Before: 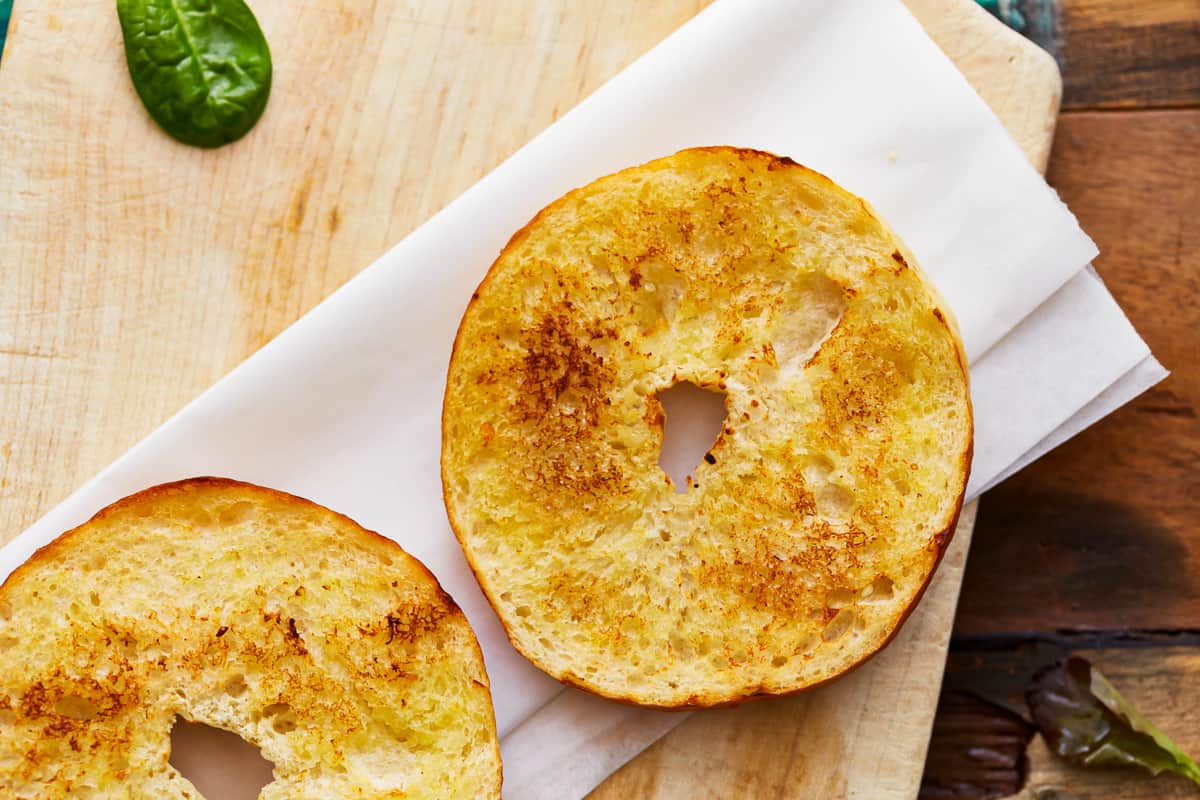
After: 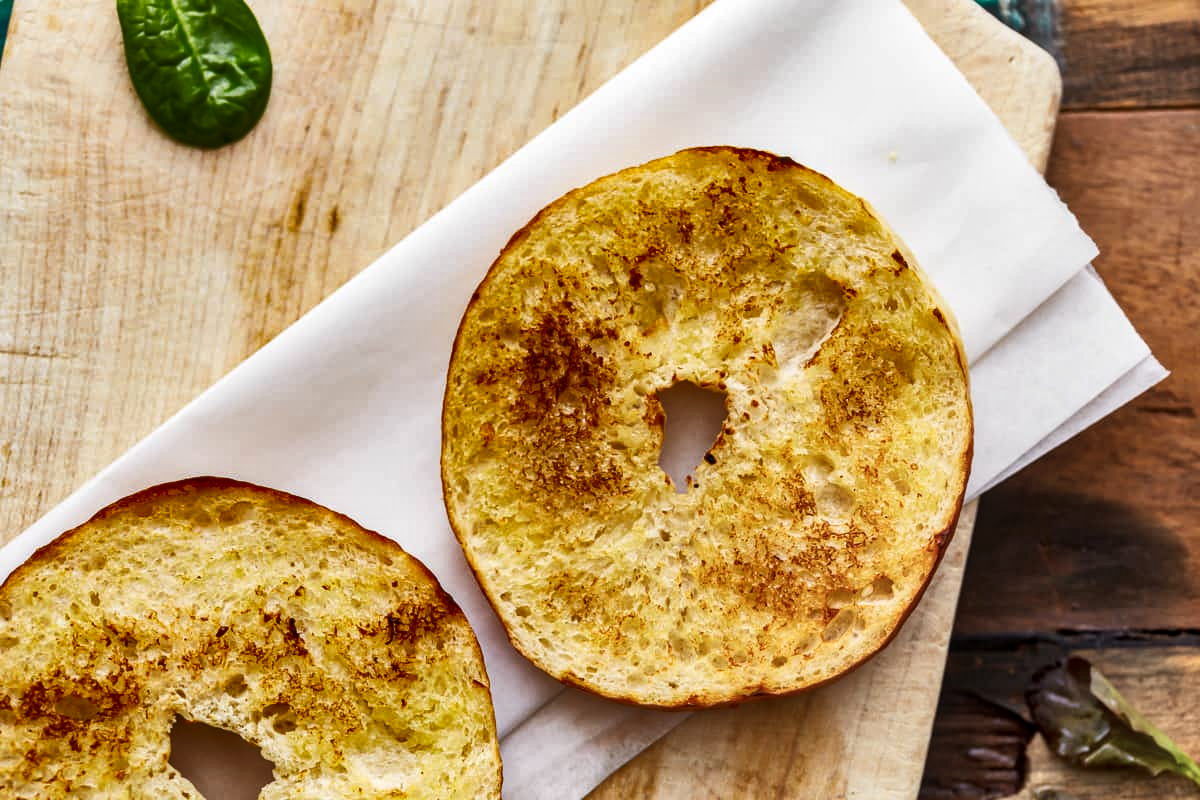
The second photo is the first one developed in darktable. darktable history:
color correction: highlights b* 0.03, saturation 0.812
local contrast: on, module defaults
tone curve: curves: ch0 [(0, 0) (0.051, 0.047) (0.102, 0.099) (0.232, 0.249) (0.462, 0.501) (0.698, 0.761) (0.908, 0.946) (1, 1)]; ch1 [(0, 0) (0.339, 0.298) (0.402, 0.363) (0.453, 0.413) (0.485, 0.469) (0.494, 0.493) (0.504, 0.501) (0.525, 0.533) (0.563, 0.591) (0.597, 0.631) (1, 1)]; ch2 [(0, 0) (0.48, 0.48) (0.504, 0.5) (0.539, 0.554) (0.59, 0.628) (0.642, 0.682) (0.824, 0.815) (1, 1)], color space Lab, linked channels, preserve colors none
shadows and highlights: radius 119.27, shadows 41.57, highlights -62.24, soften with gaussian
